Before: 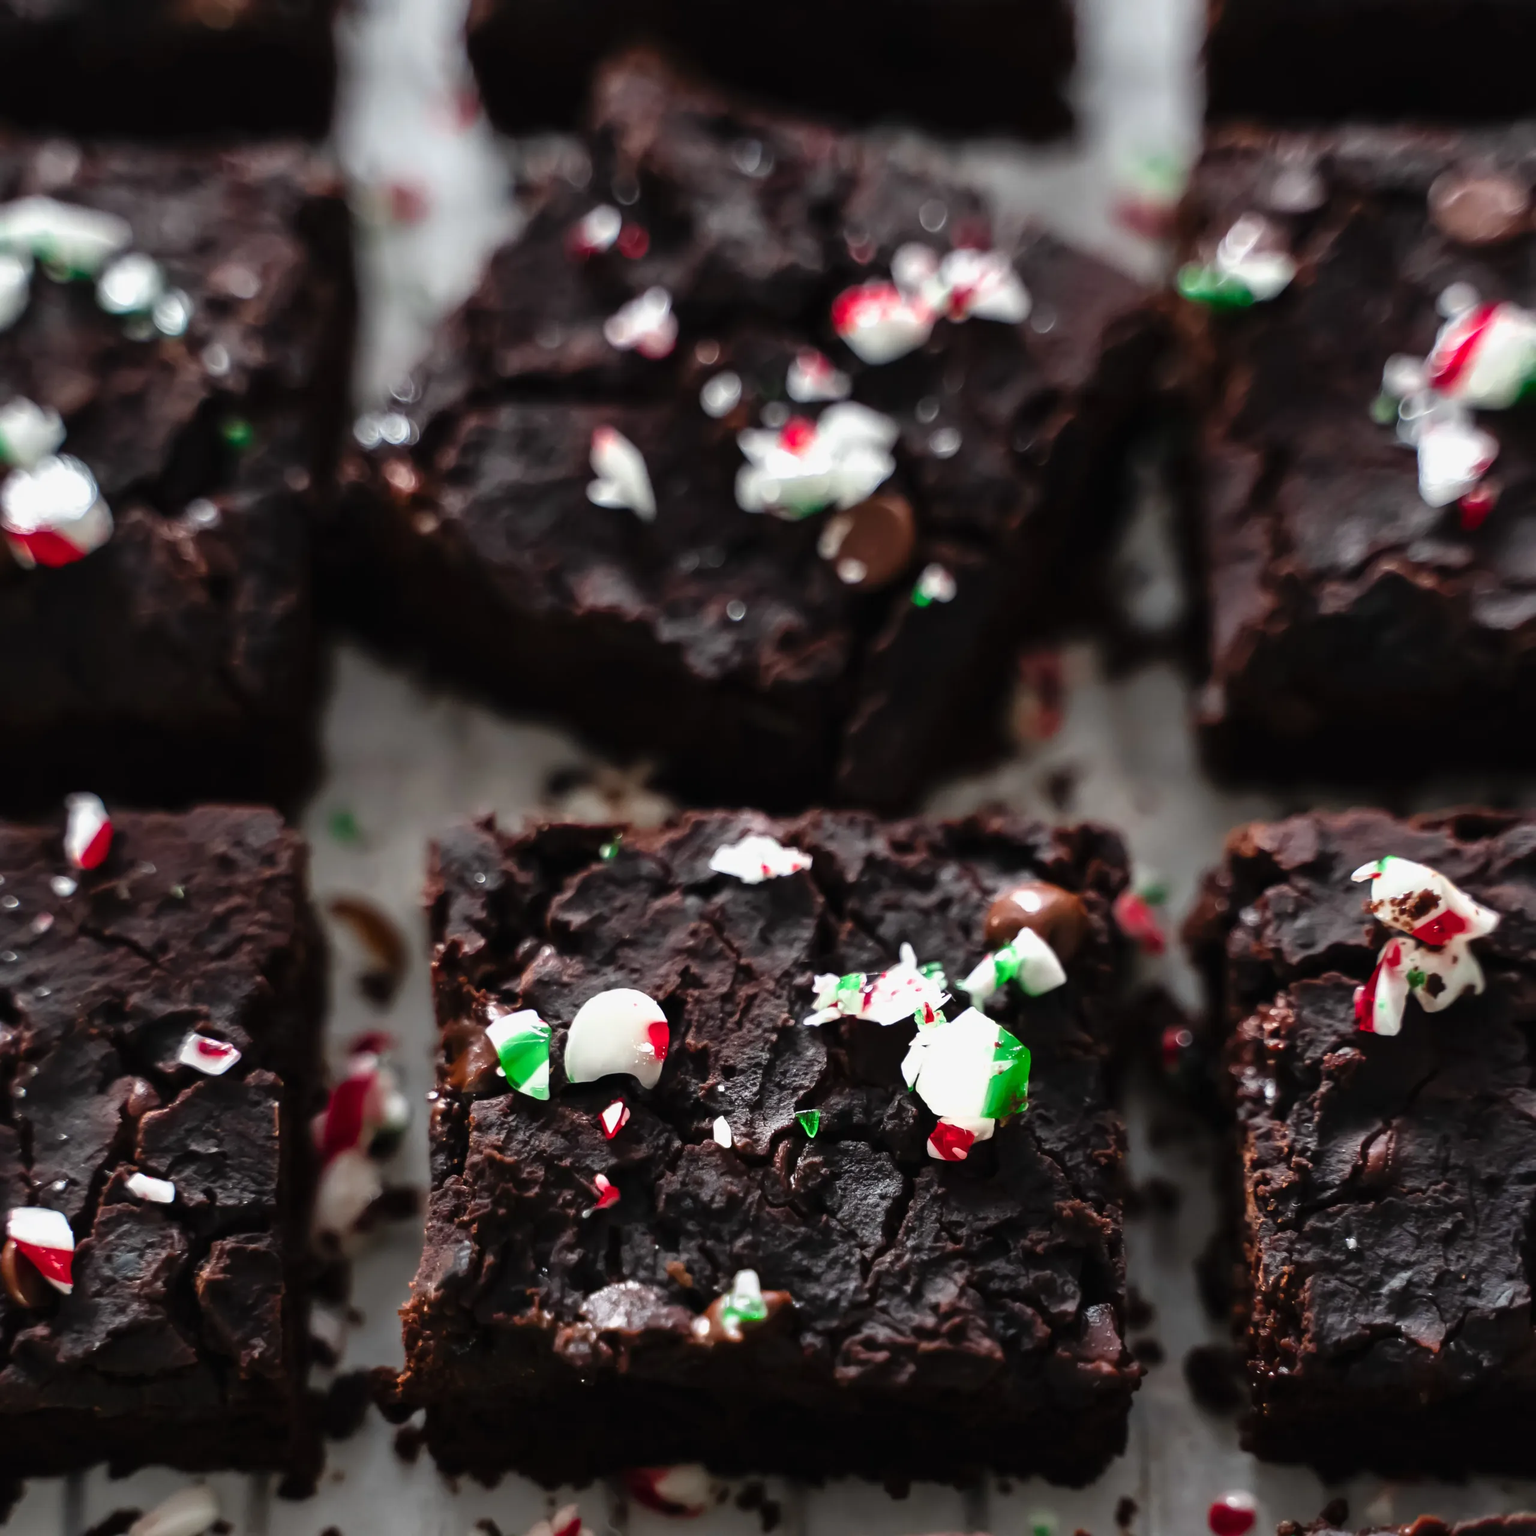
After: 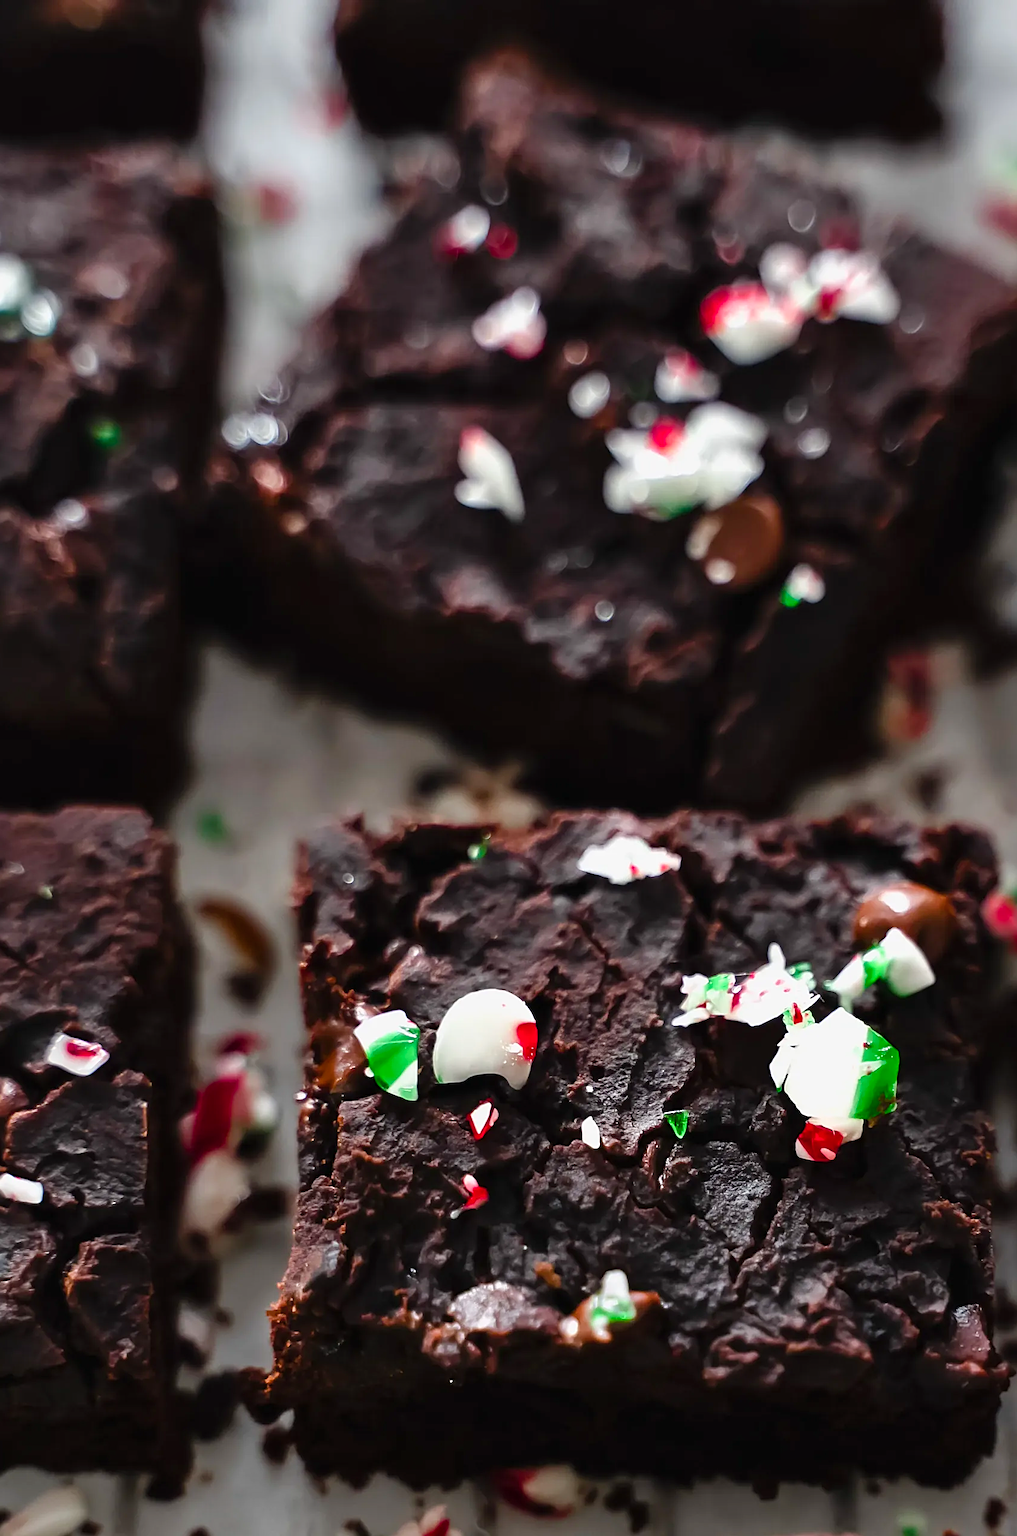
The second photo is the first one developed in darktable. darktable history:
crop and rotate: left 8.622%, right 25.105%
shadows and highlights: shadows 32.32, highlights -32.69, soften with gaussian
color balance rgb: perceptual saturation grading › global saturation 9.158%, perceptual saturation grading › highlights -13.858%, perceptual saturation grading › mid-tones 14.676%, perceptual saturation grading › shadows 22.414%, global vibrance 20%
sharpen: on, module defaults
